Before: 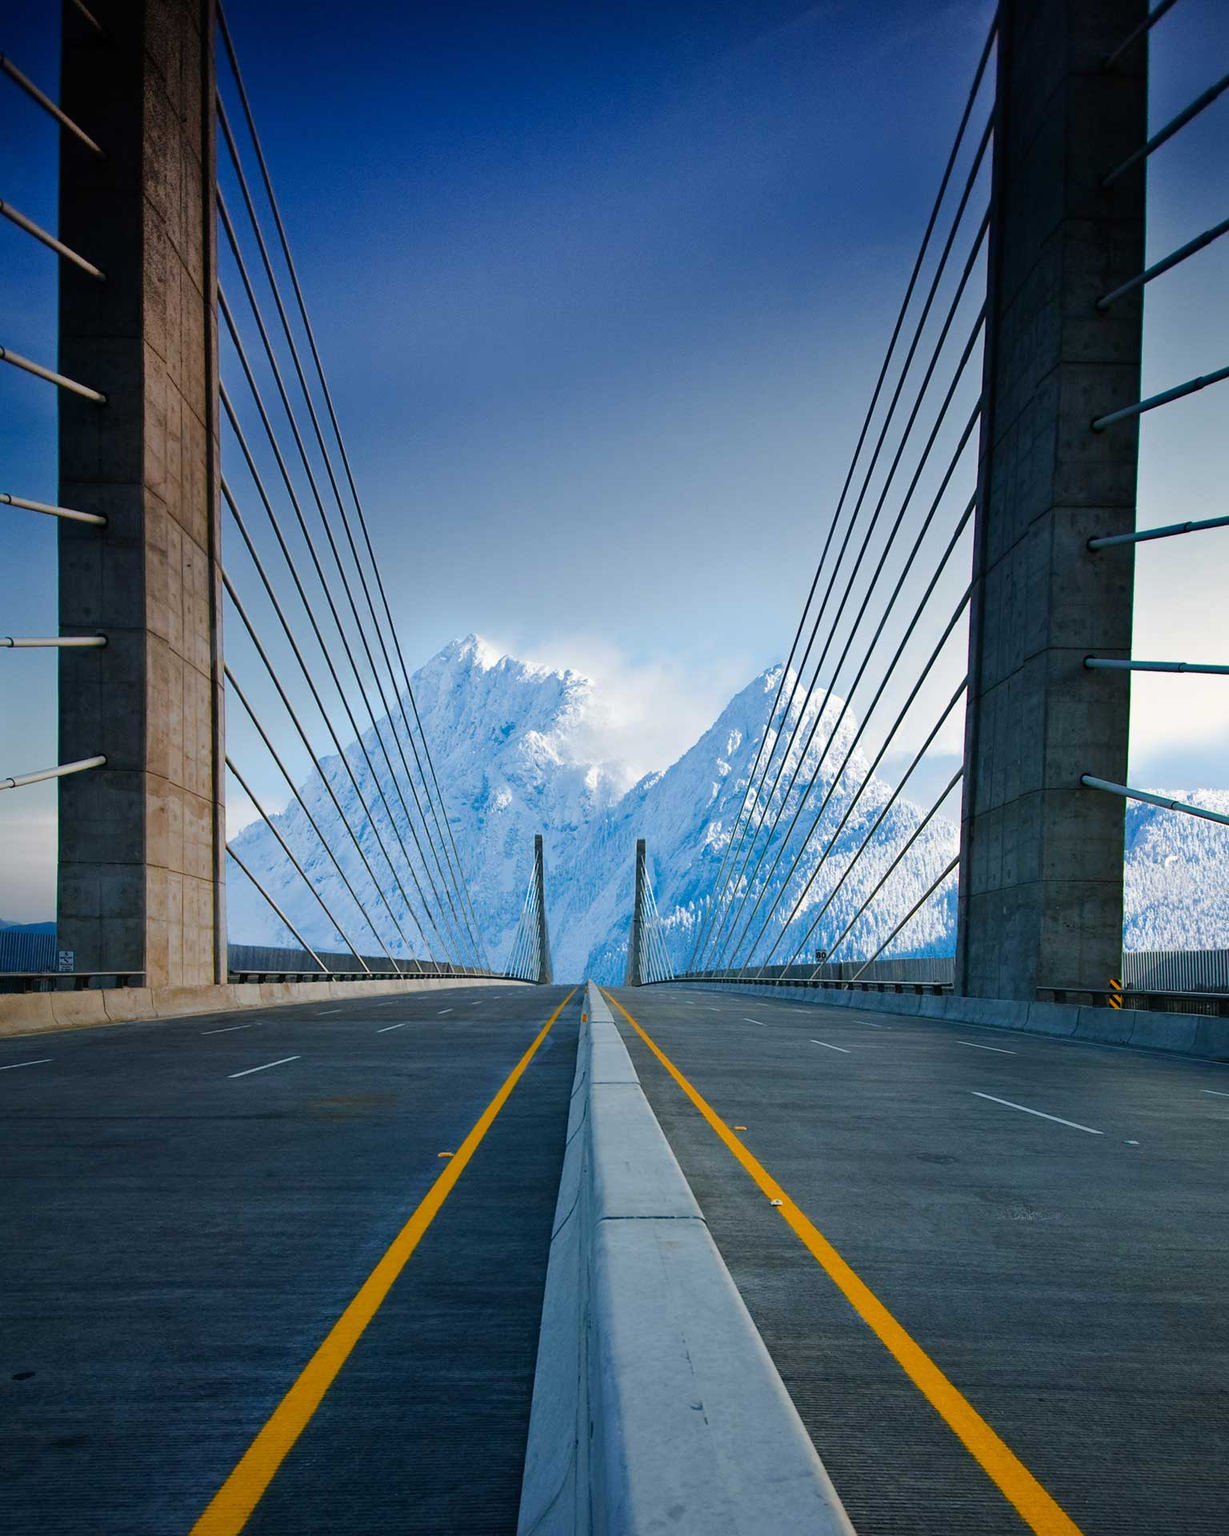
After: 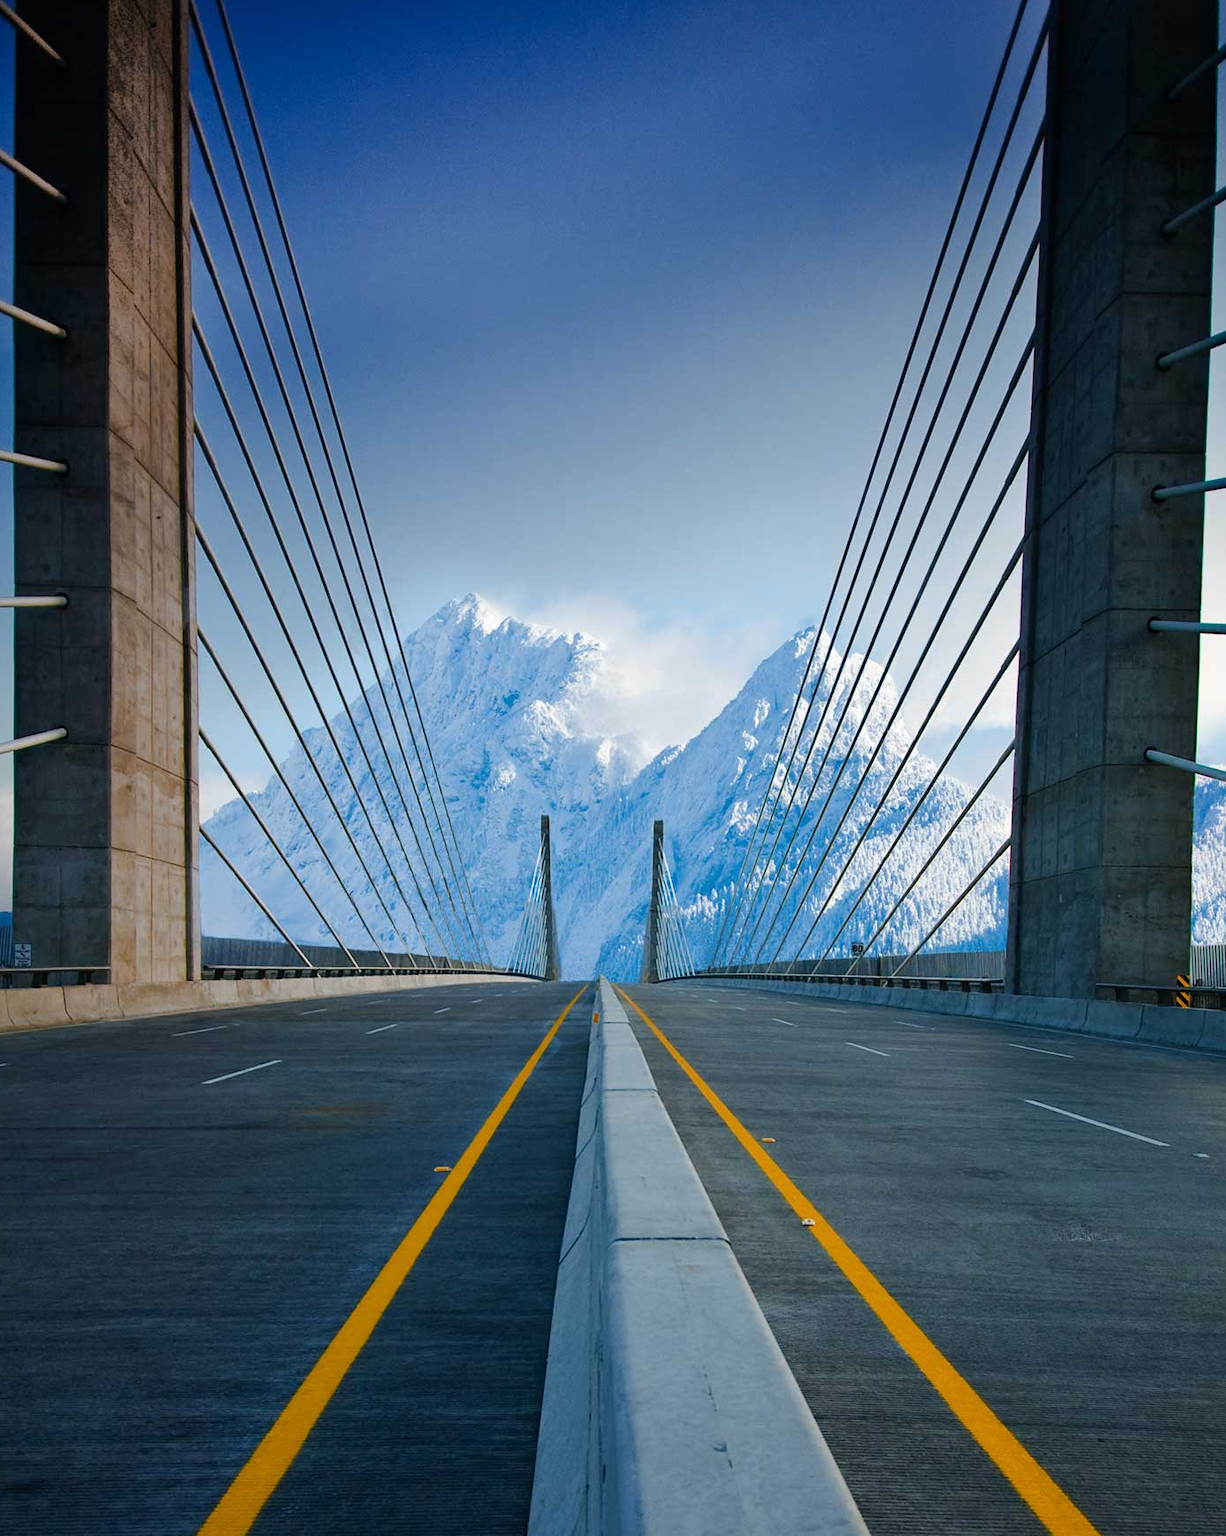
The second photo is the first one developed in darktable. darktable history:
crop: left 3.723%, top 6.357%, right 6.033%, bottom 3.219%
